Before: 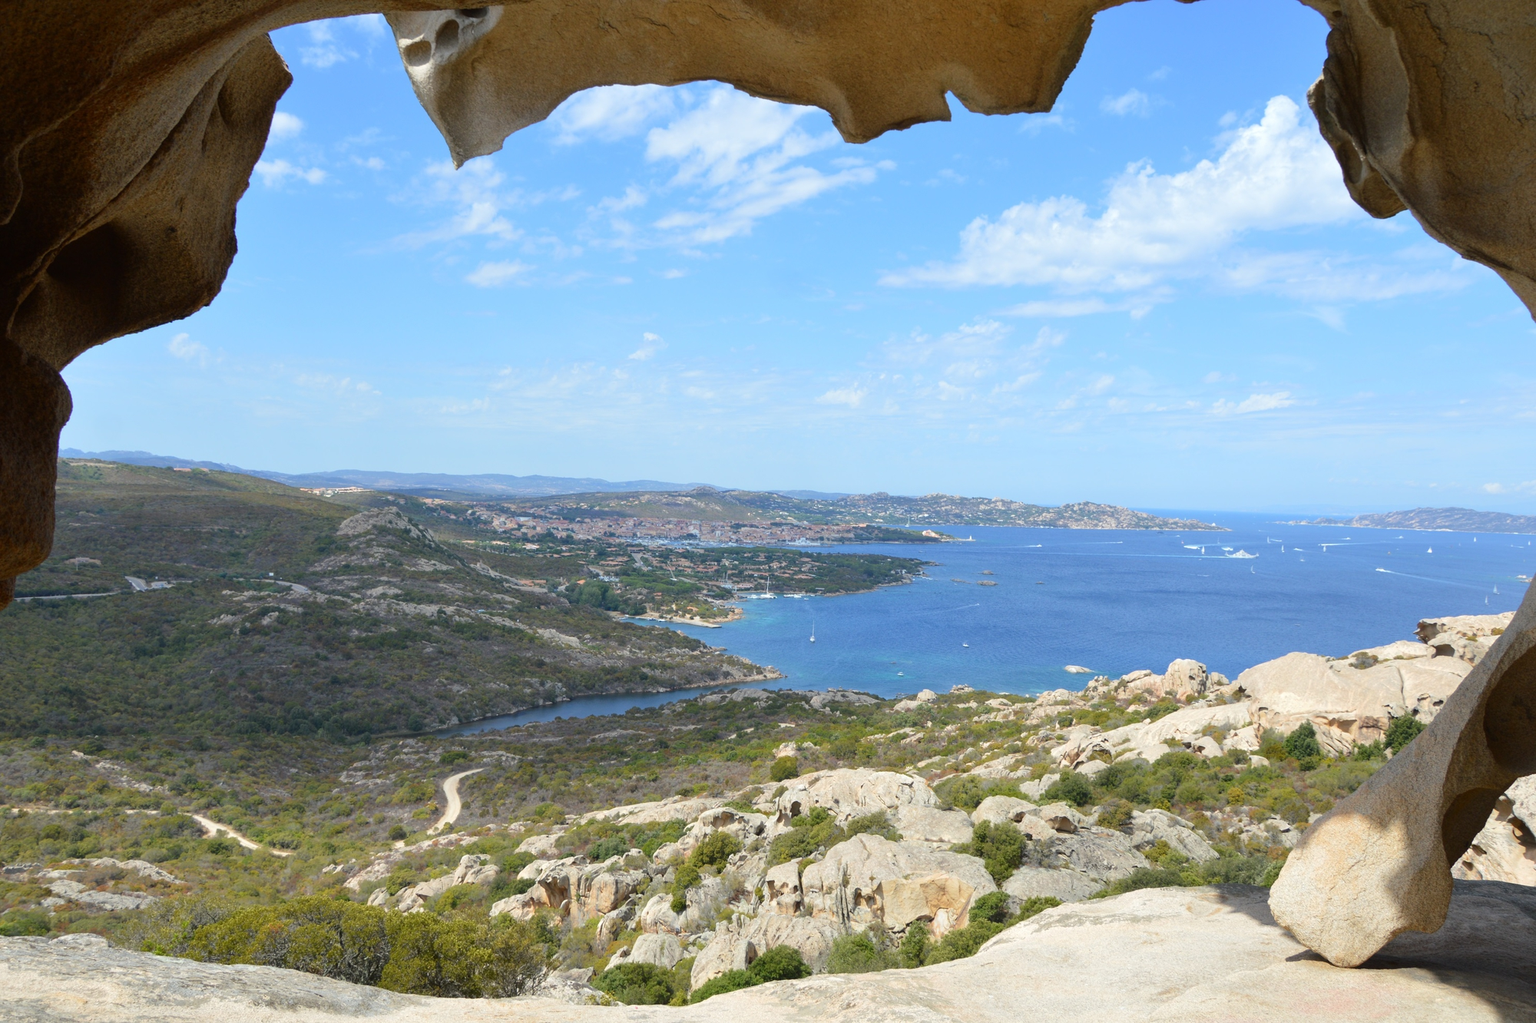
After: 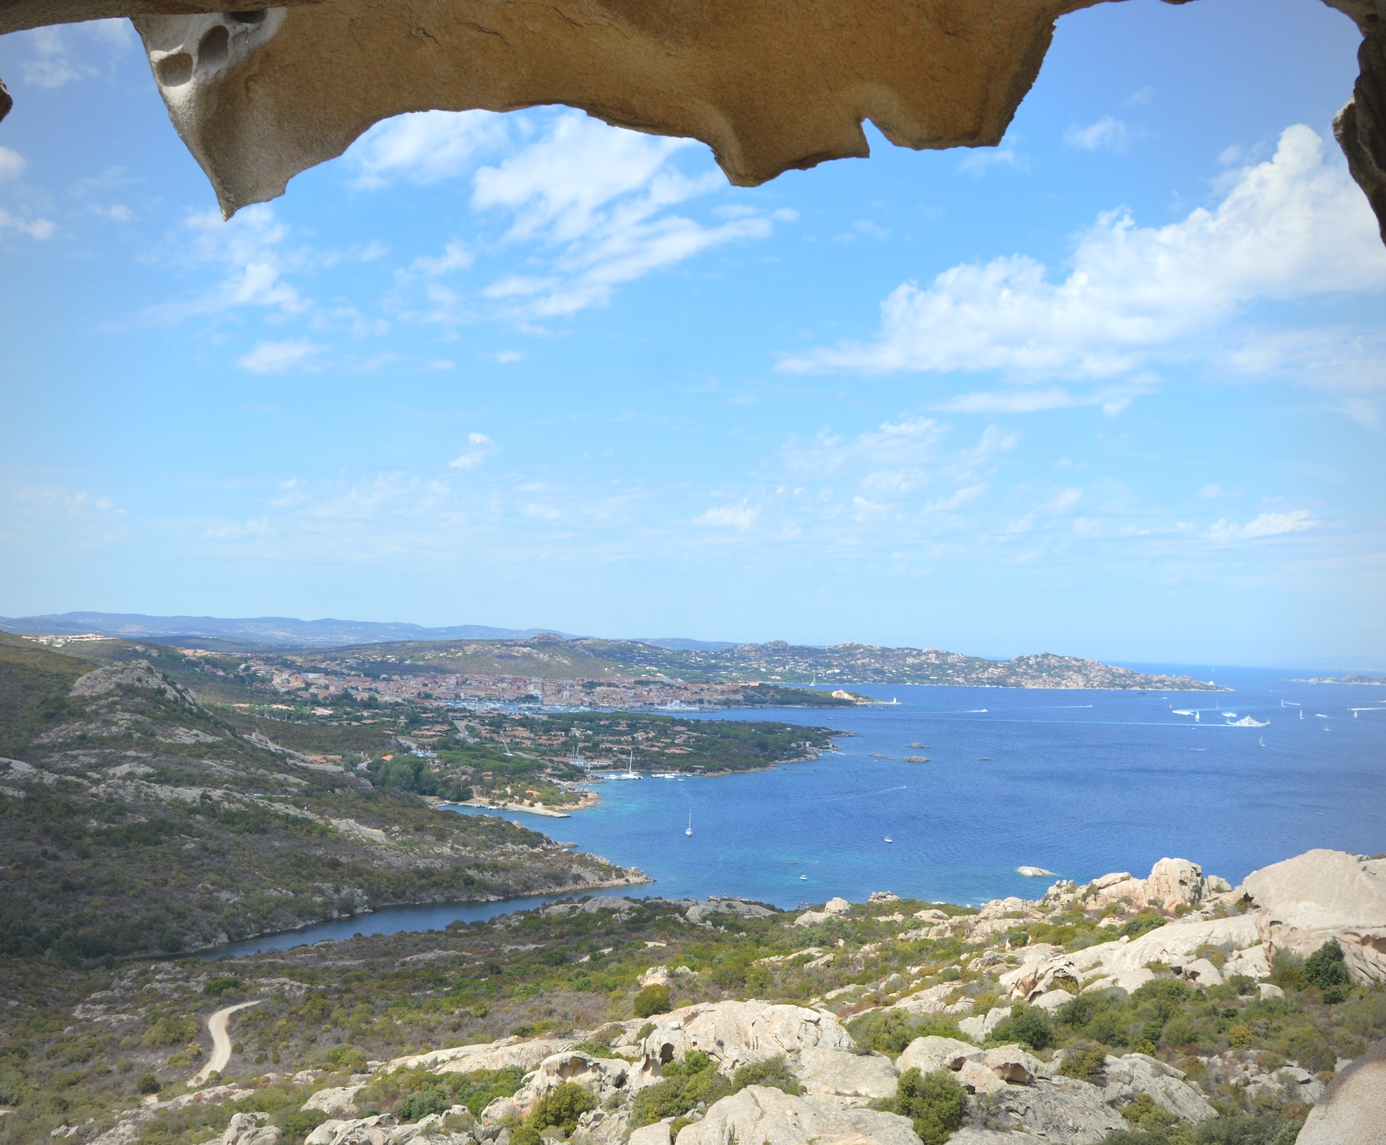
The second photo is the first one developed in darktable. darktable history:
vignetting: fall-off radius 60.92%
crop: left 18.479%, right 12.2%, bottom 13.971%
exposure: black level correction -0.008, exposure 0.067 EV, compensate highlight preservation false
